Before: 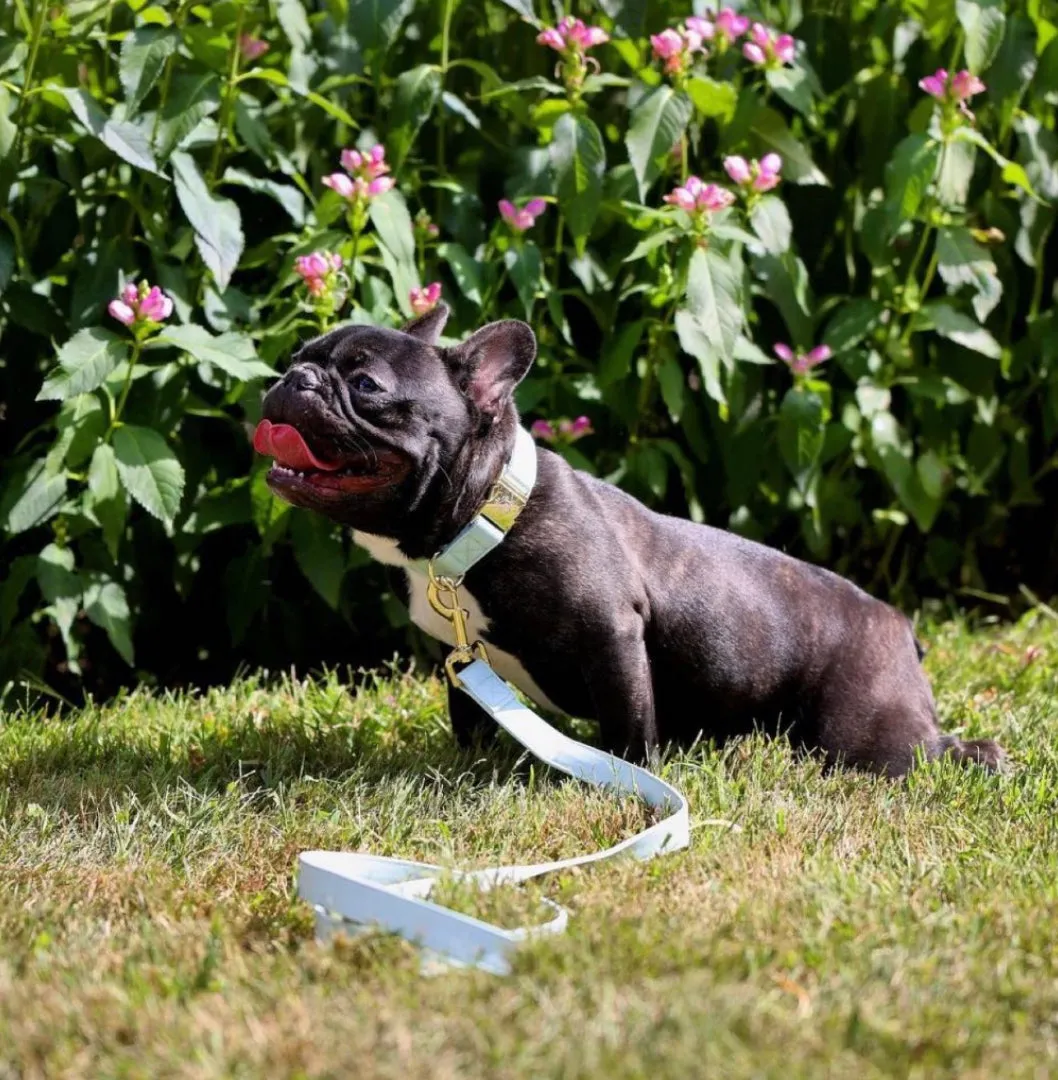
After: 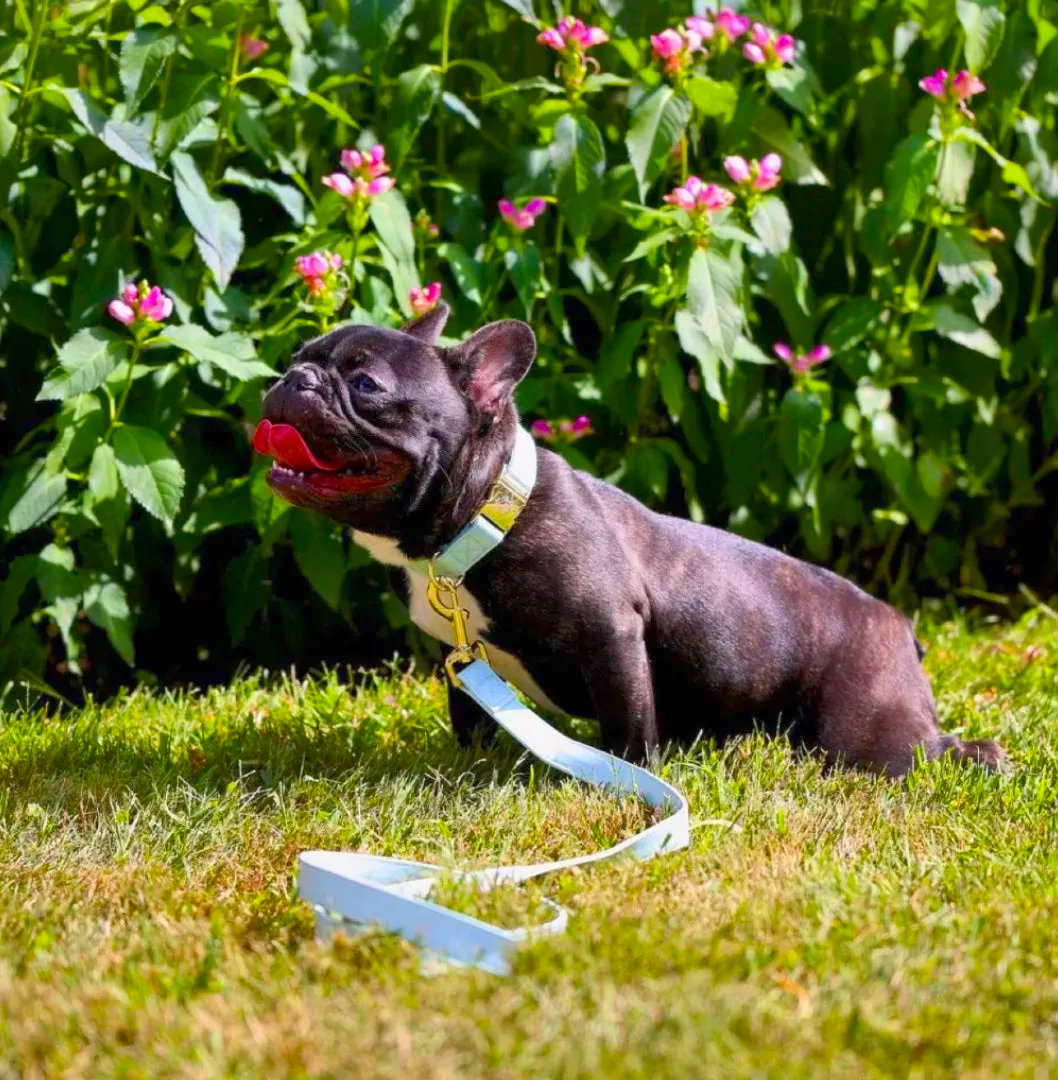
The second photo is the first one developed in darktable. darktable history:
velvia: strength 32%, mid-tones bias 0.2
color contrast: green-magenta contrast 1.1, blue-yellow contrast 1.1, unbound 0
rgb curve: curves: ch0 [(0, 0) (0.093, 0.159) (0.241, 0.265) (0.414, 0.42) (1, 1)], compensate middle gray true, preserve colors basic power
